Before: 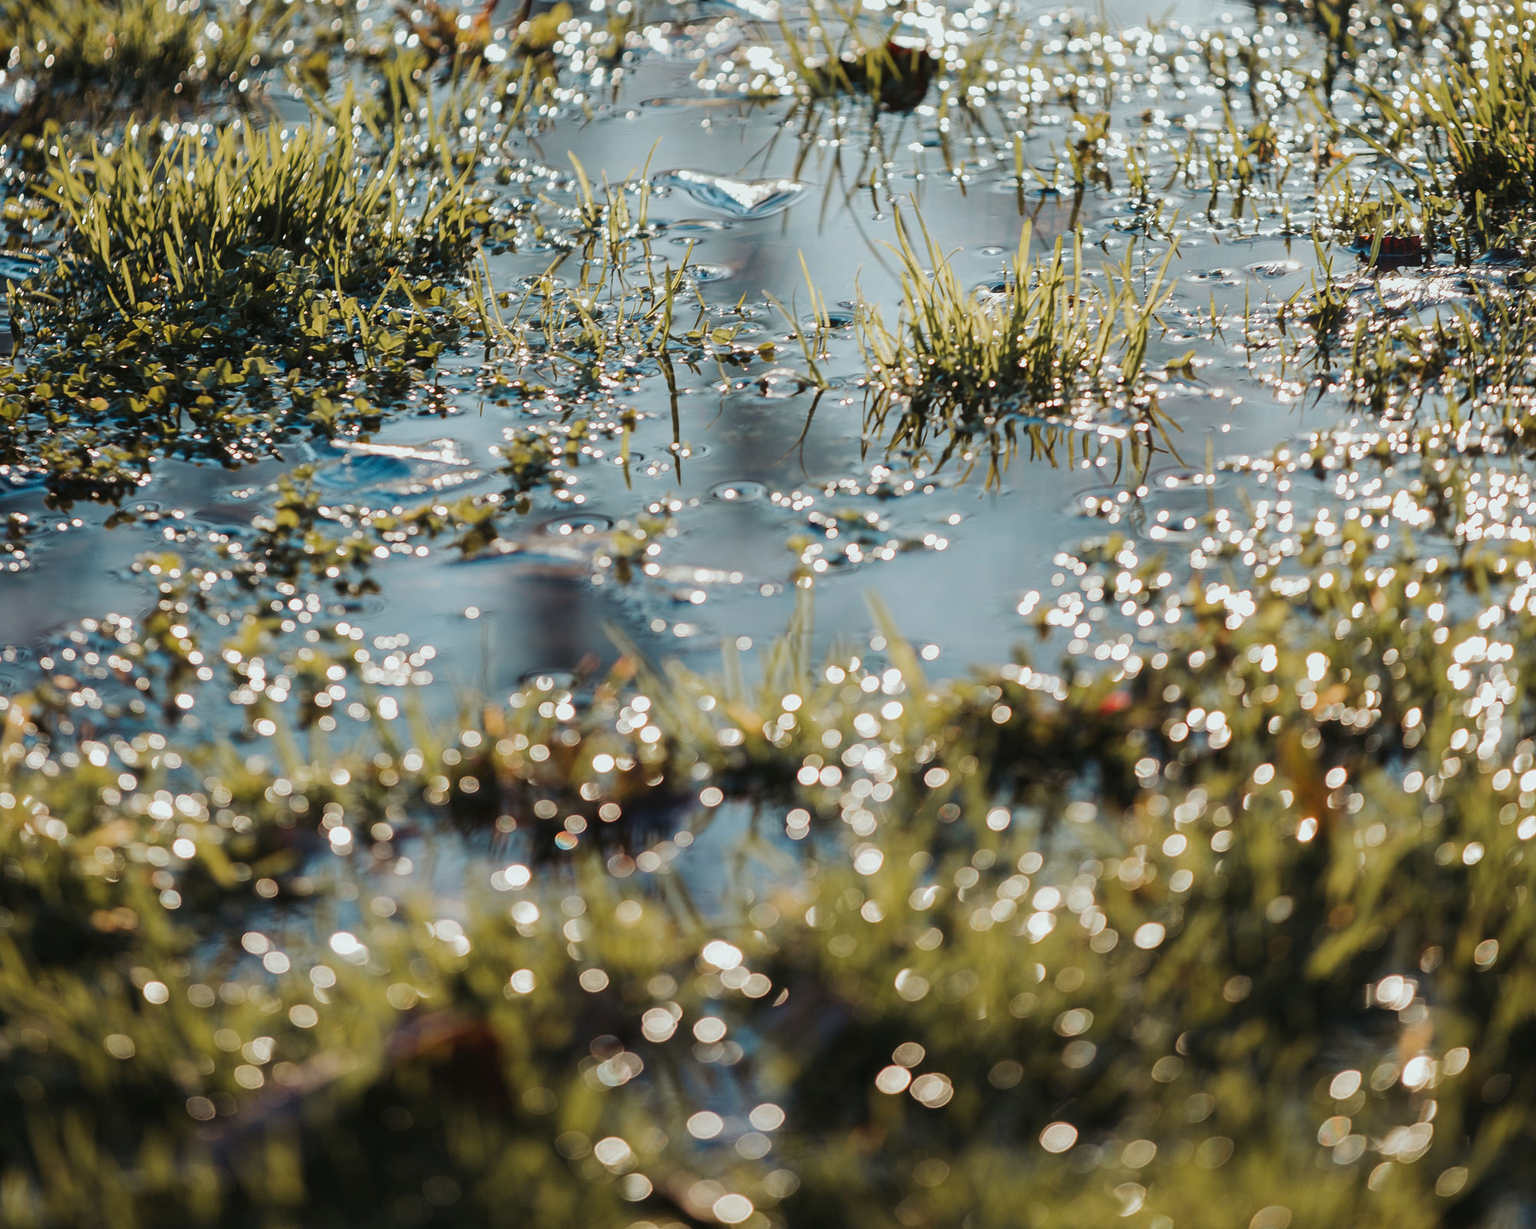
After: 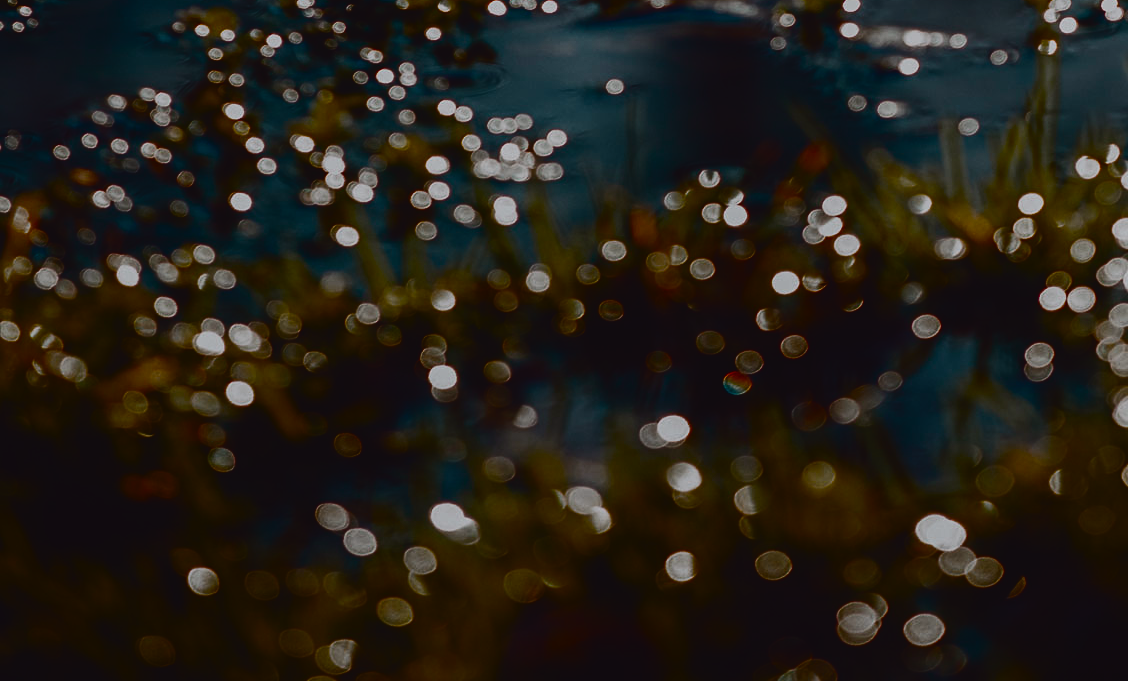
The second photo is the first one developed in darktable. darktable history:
base curve: curves: ch0 [(0, 0) (0.036, 0.025) (0.121, 0.166) (0.206, 0.329) (0.605, 0.79) (1, 1)], preserve colors none
contrast equalizer: y [[0.439, 0.44, 0.442, 0.457, 0.493, 0.498], [0.5 ×6], [0.5 ×6], [0 ×6], [0 ×6]], mix 0.59
crop: top 44.483%, right 43.593%, bottom 12.892%
tone curve: curves: ch0 [(0, 0.031) (0.145, 0.106) (0.319, 0.269) (0.495, 0.544) (0.707, 0.833) (0.859, 0.931) (1, 0.967)]; ch1 [(0, 0) (0.279, 0.218) (0.424, 0.411) (0.495, 0.504) (0.538, 0.55) (0.578, 0.595) (0.707, 0.778) (1, 1)]; ch2 [(0, 0) (0.125, 0.089) (0.353, 0.329) (0.436, 0.432) (0.552, 0.554) (0.615, 0.674) (1, 1)], color space Lab, independent channels, preserve colors none
tone equalizer: -8 EV -0.75 EV, -7 EV -0.7 EV, -6 EV -0.6 EV, -5 EV -0.4 EV, -3 EV 0.4 EV, -2 EV 0.6 EV, -1 EV 0.7 EV, +0 EV 0.75 EV, edges refinement/feathering 500, mask exposure compensation -1.57 EV, preserve details no
exposure: exposure -2.002 EV, compensate highlight preservation false
contrast brightness saturation: contrast 0.07, brightness -0.14, saturation 0.11
